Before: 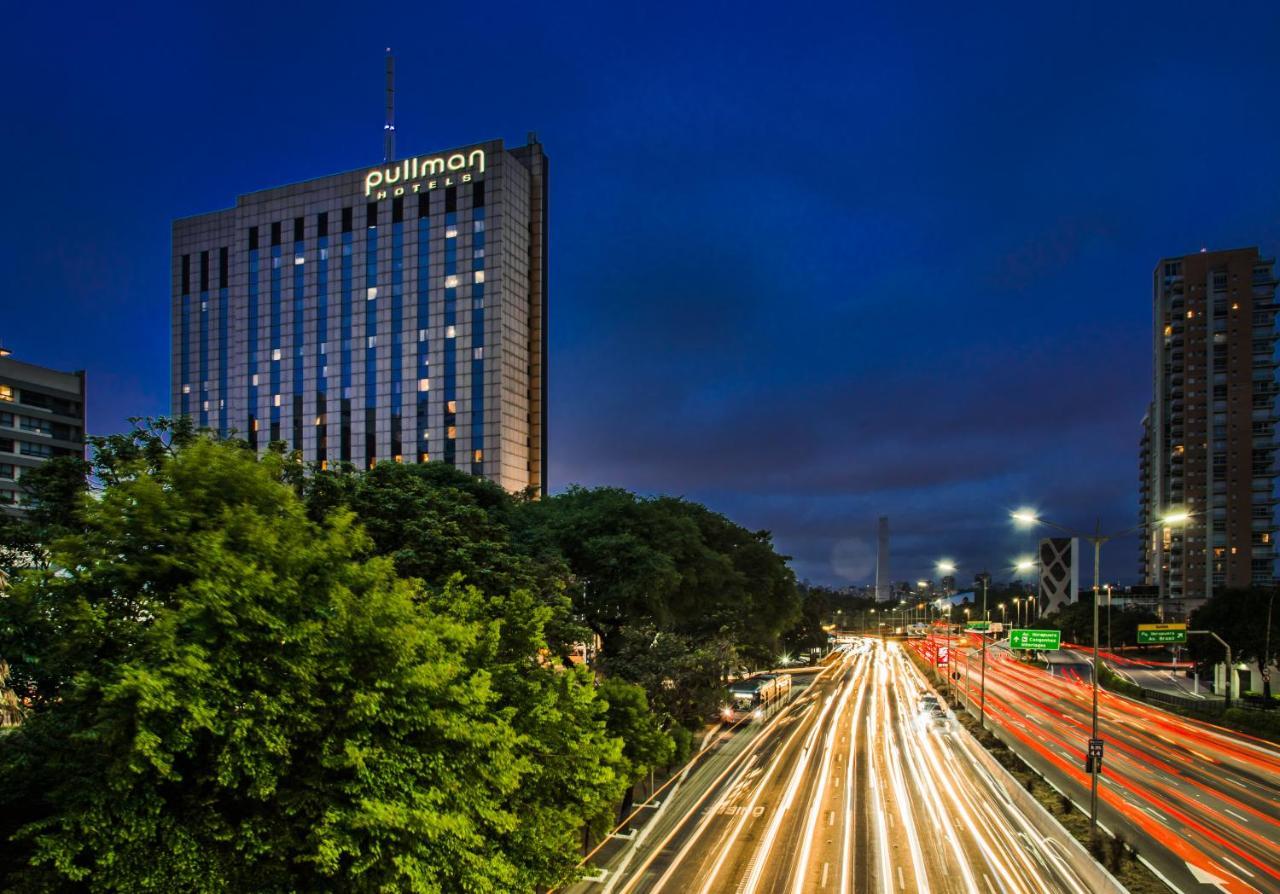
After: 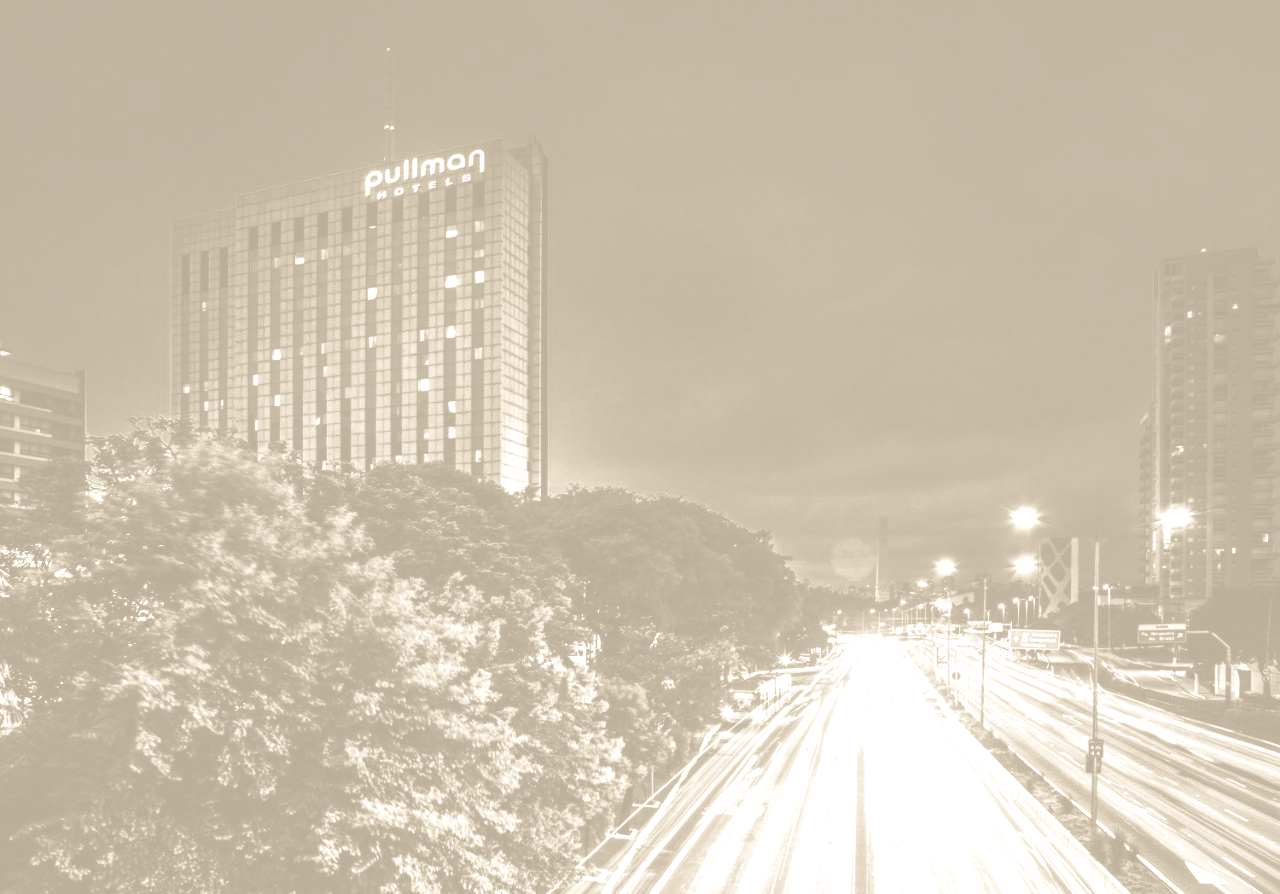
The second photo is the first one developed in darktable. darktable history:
local contrast: highlights 99%, shadows 86%, detail 160%, midtone range 0.2
tone curve: curves: ch0 [(0, 0.072) (0.249, 0.176) (0.518, 0.489) (0.832, 0.854) (1, 0.948)], color space Lab, linked channels, preserve colors none
shadows and highlights: shadows -20, white point adjustment -2, highlights -35
color zones: curves: ch0 [(0, 0.447) (0.184, 0.543) (0.323, 0.476) (0.429, 0.445) (0.571, 0.443) (0.714, 0.451) (0.857, 0.452) (1, 0.447)]; ch1 [(0, 0.464) (0.176, 0.46) (0.287, 0.177) (0.429, 0.002) (0.571, 0) (0.714, 0) (0.857, 0) (1, 0.464)], mix 20%
colorize: hue 36°, saturation 71%, lightness 80.79% | blend: blend mode multiply, opacity 39%; mask: uniform (no mask)
color correction: saturation 0.8
split-toning: shadows › saturation 0.41, highlights › saturation 0, compress 33.55%
color balance: mode lift, gamma, gain (sRGB), lift [1.04, 1, 1, 0.97], gamma [1.01, 1, 1, 0.97], gain [0.96, 1, 1, 0.97]
vibrance: vibrance 10%
bloom: size 5%, threshold 95%, strength 15%
